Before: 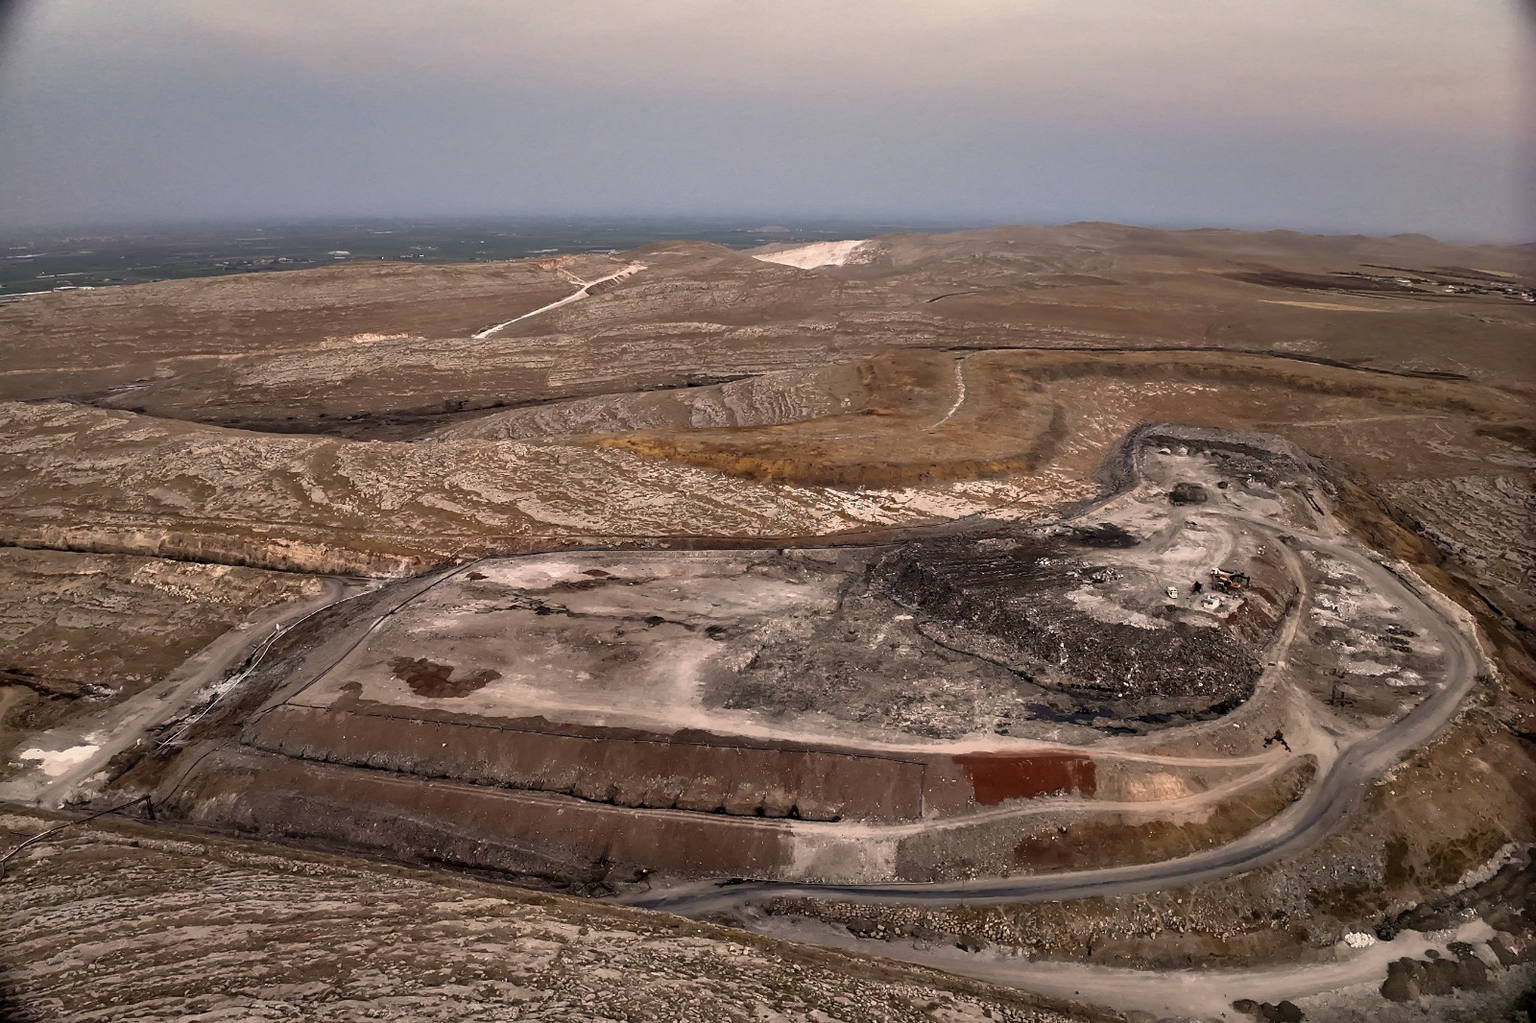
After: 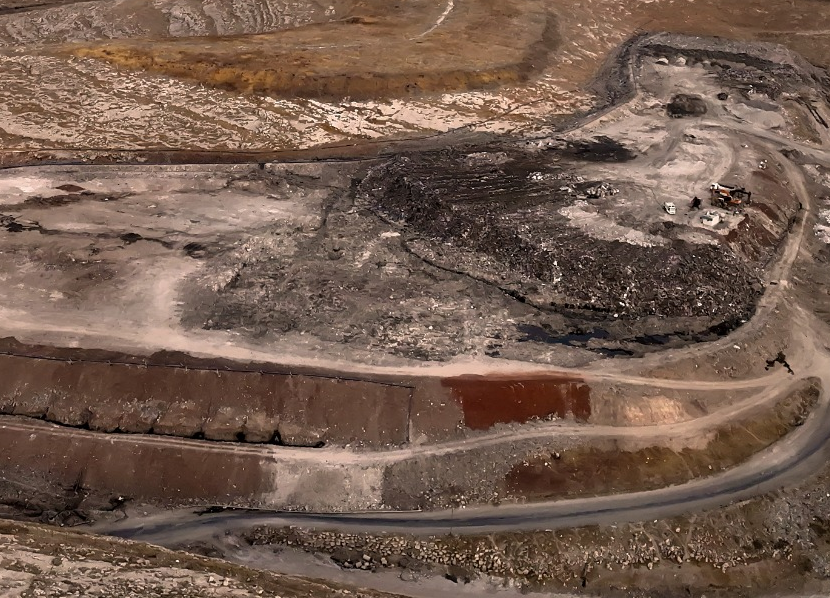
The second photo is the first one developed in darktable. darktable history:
crop: left 34.455%, top 38.418%, right 13.654%, bottom 5.462%
